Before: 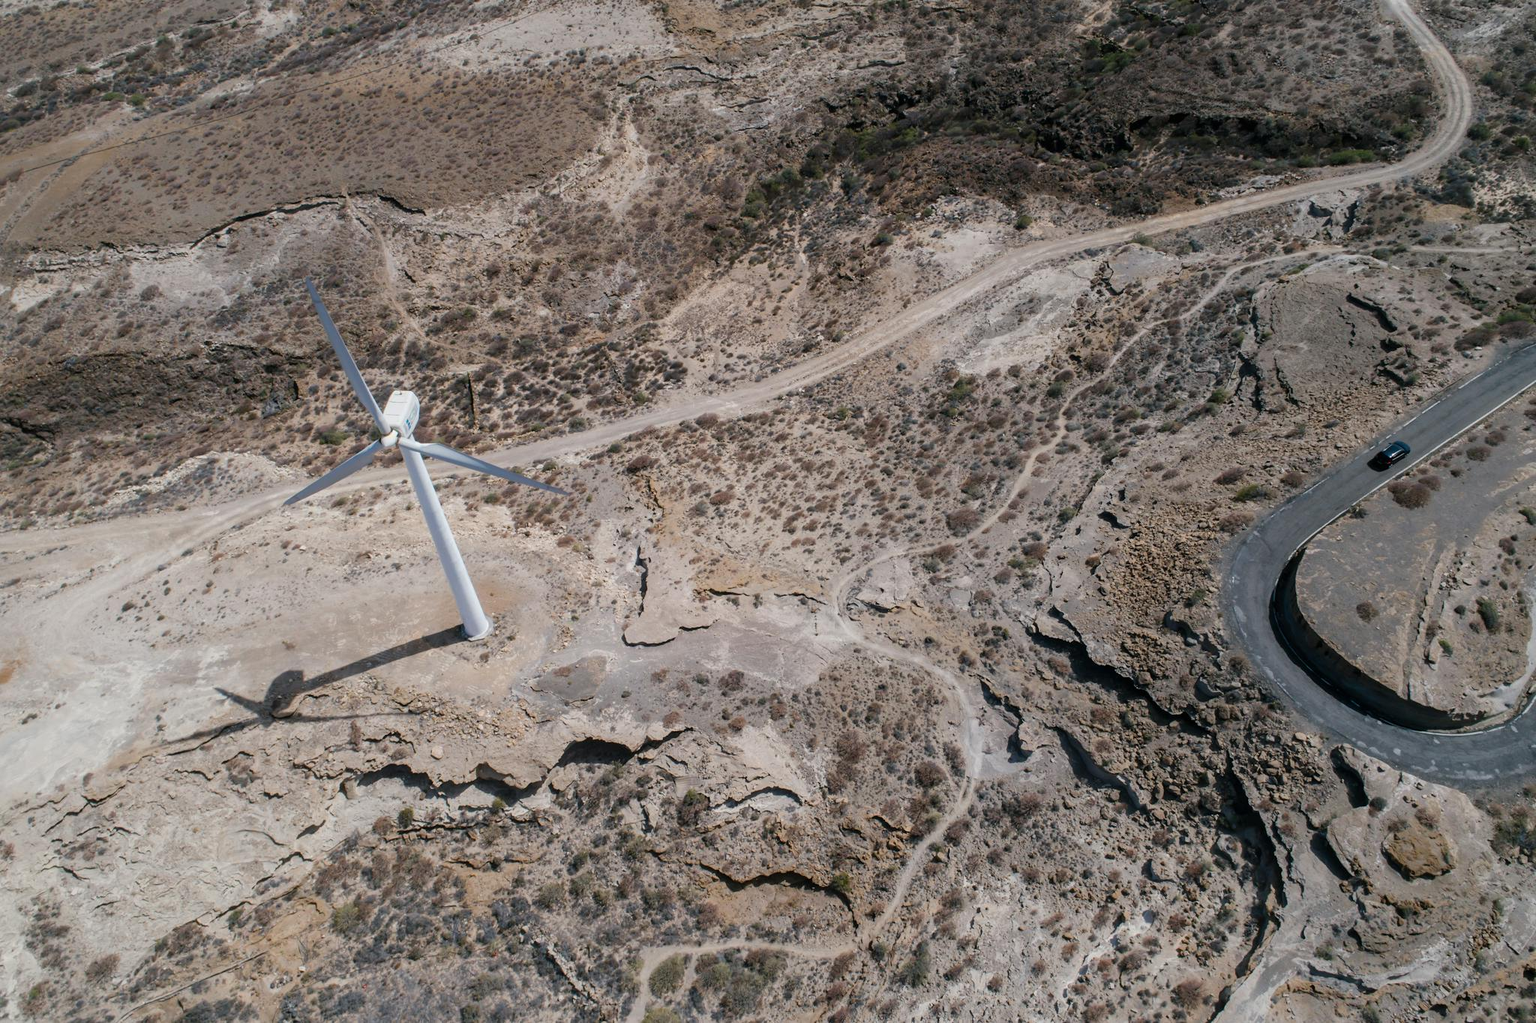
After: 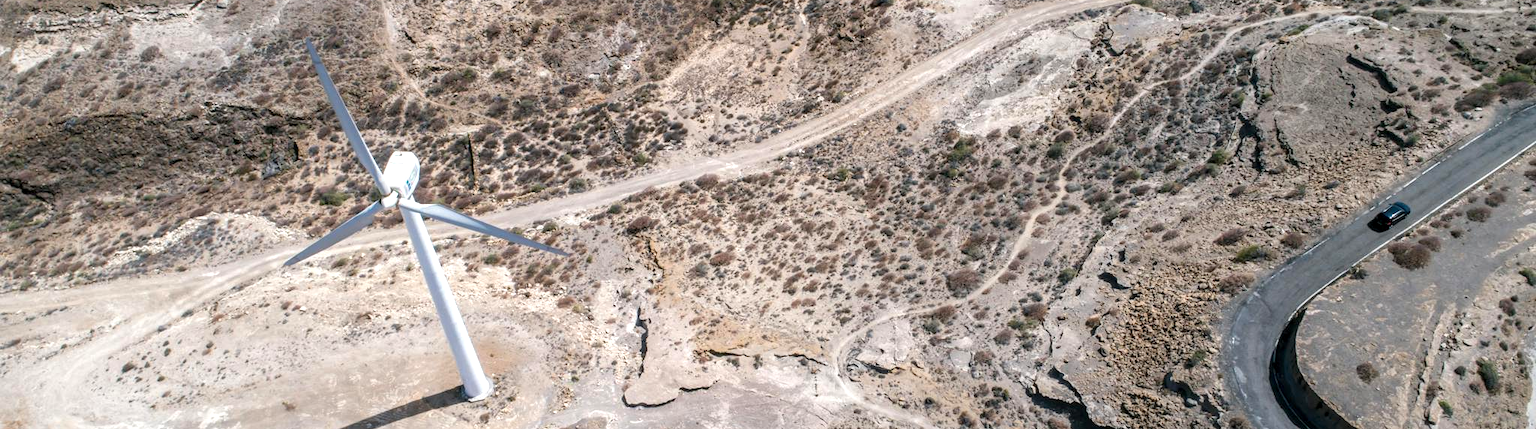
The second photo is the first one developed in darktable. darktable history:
exposure: black level correction 0, exposure 0.703 EV, compensate highlight preservation false
crop and rotate: top 23.447%, bottom 34.531%
local contrast: on, module defaults
